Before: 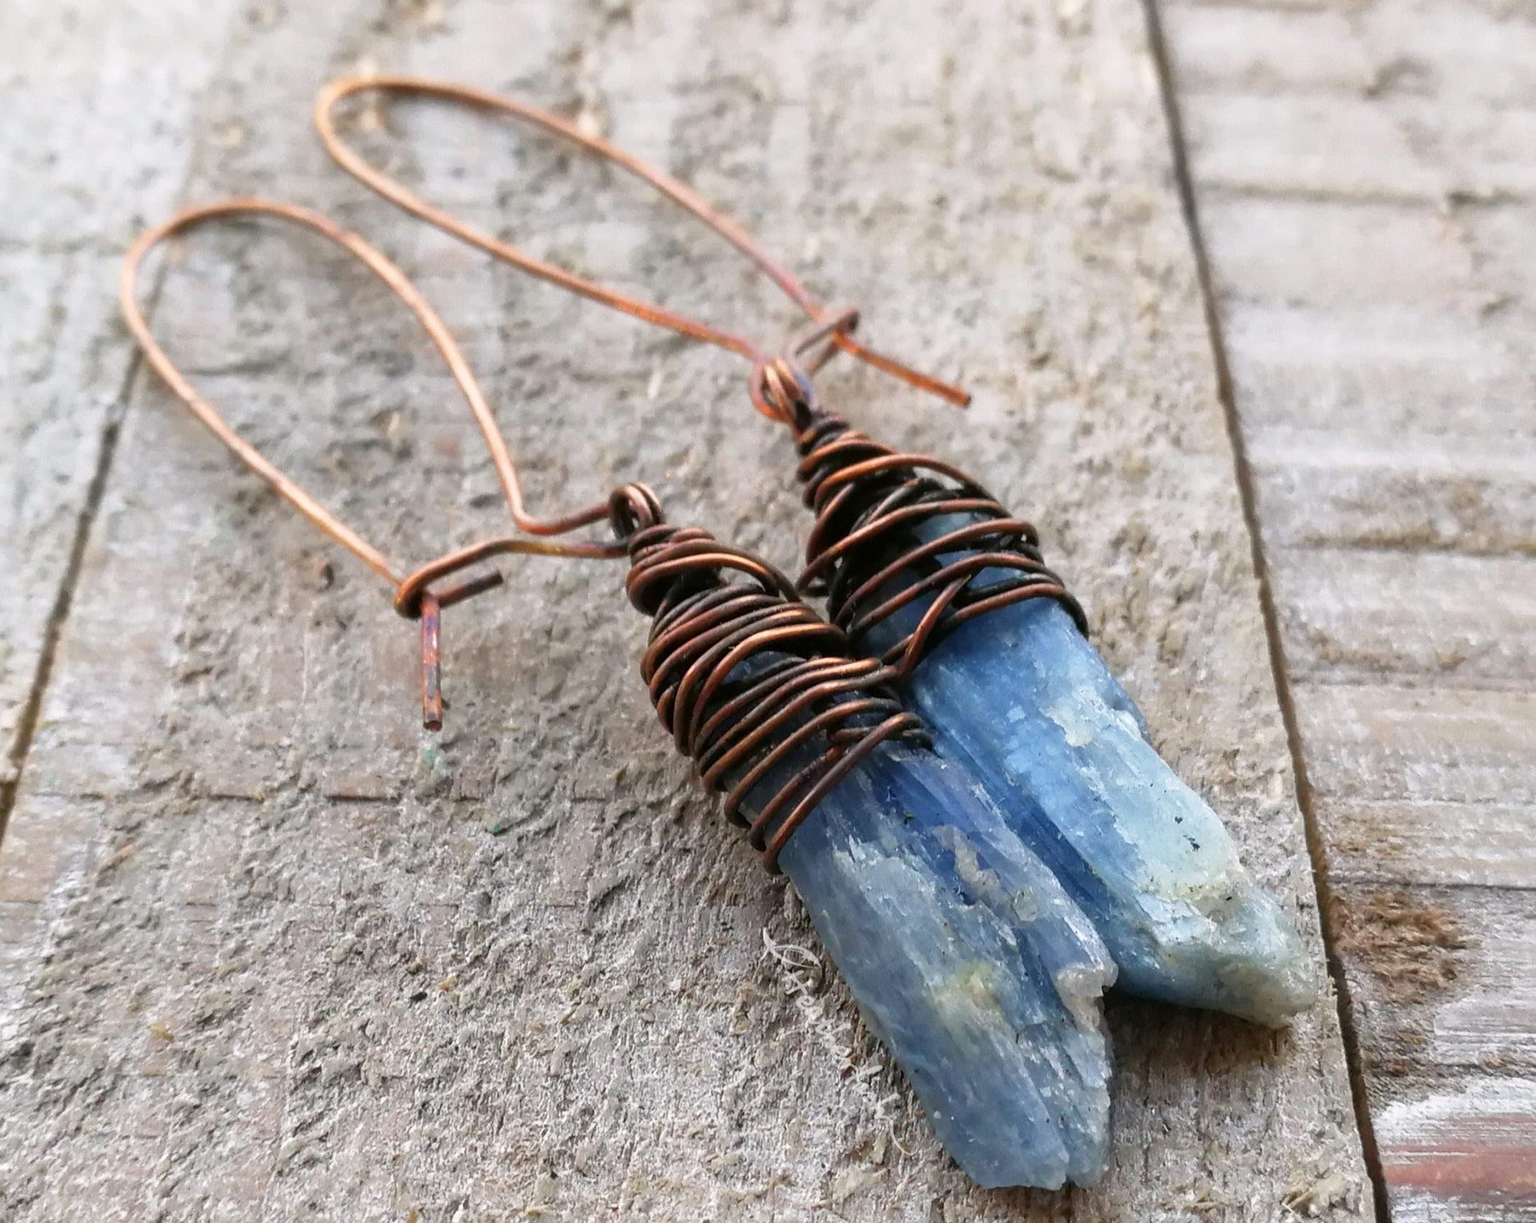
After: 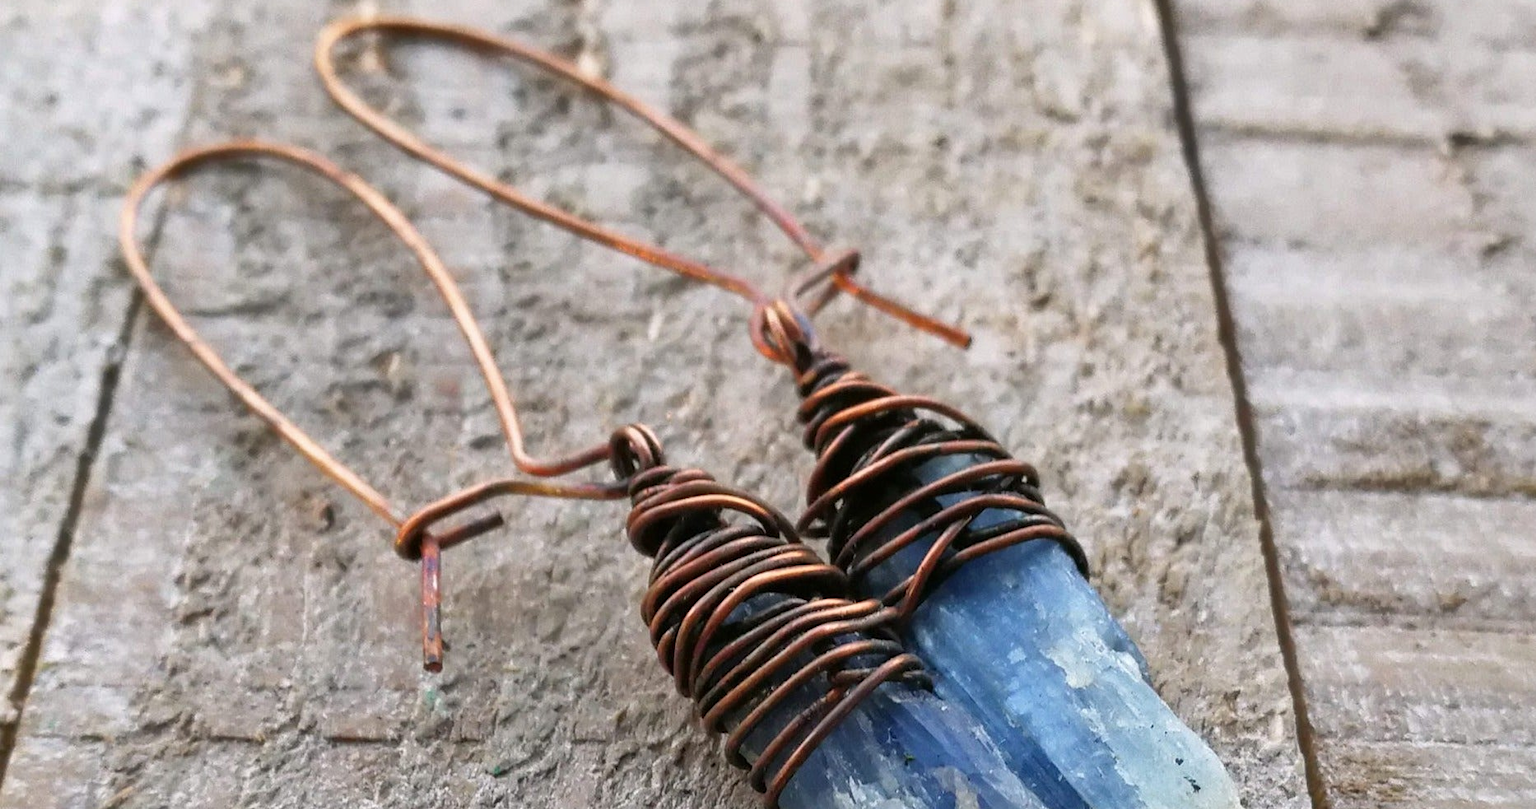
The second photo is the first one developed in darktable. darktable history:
crop and rotate: top 4.946%, bottom 28.939%
shadows and highlights: soften with gaussian
